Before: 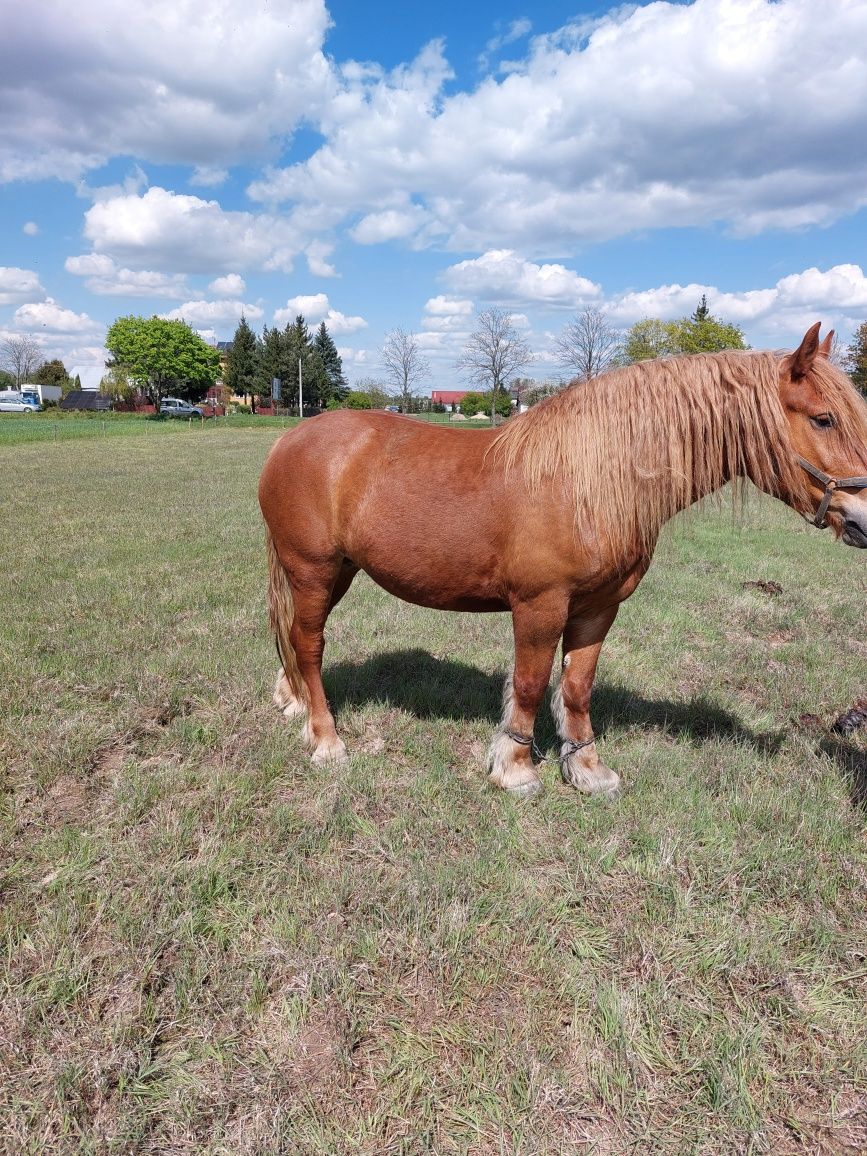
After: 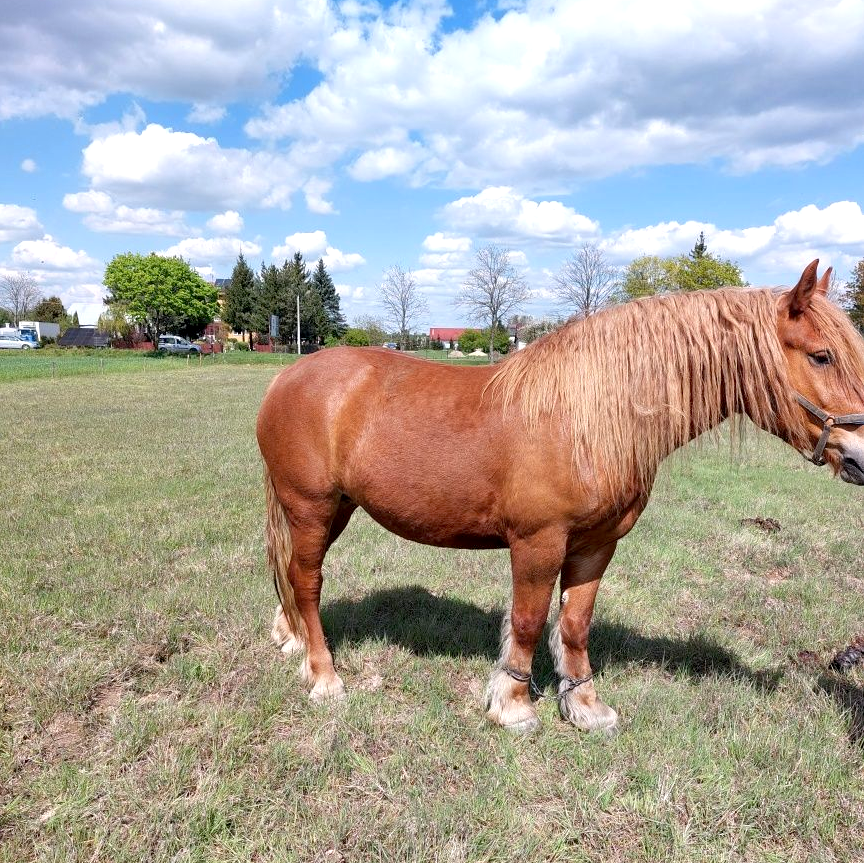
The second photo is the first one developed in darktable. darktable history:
exposure: black level correction 0.005, exposure 0.41 EV, compensate exposure bias true, compensate highlight preservation false
crop: left 0.236%, top 5.511%, bottom 19.83%
